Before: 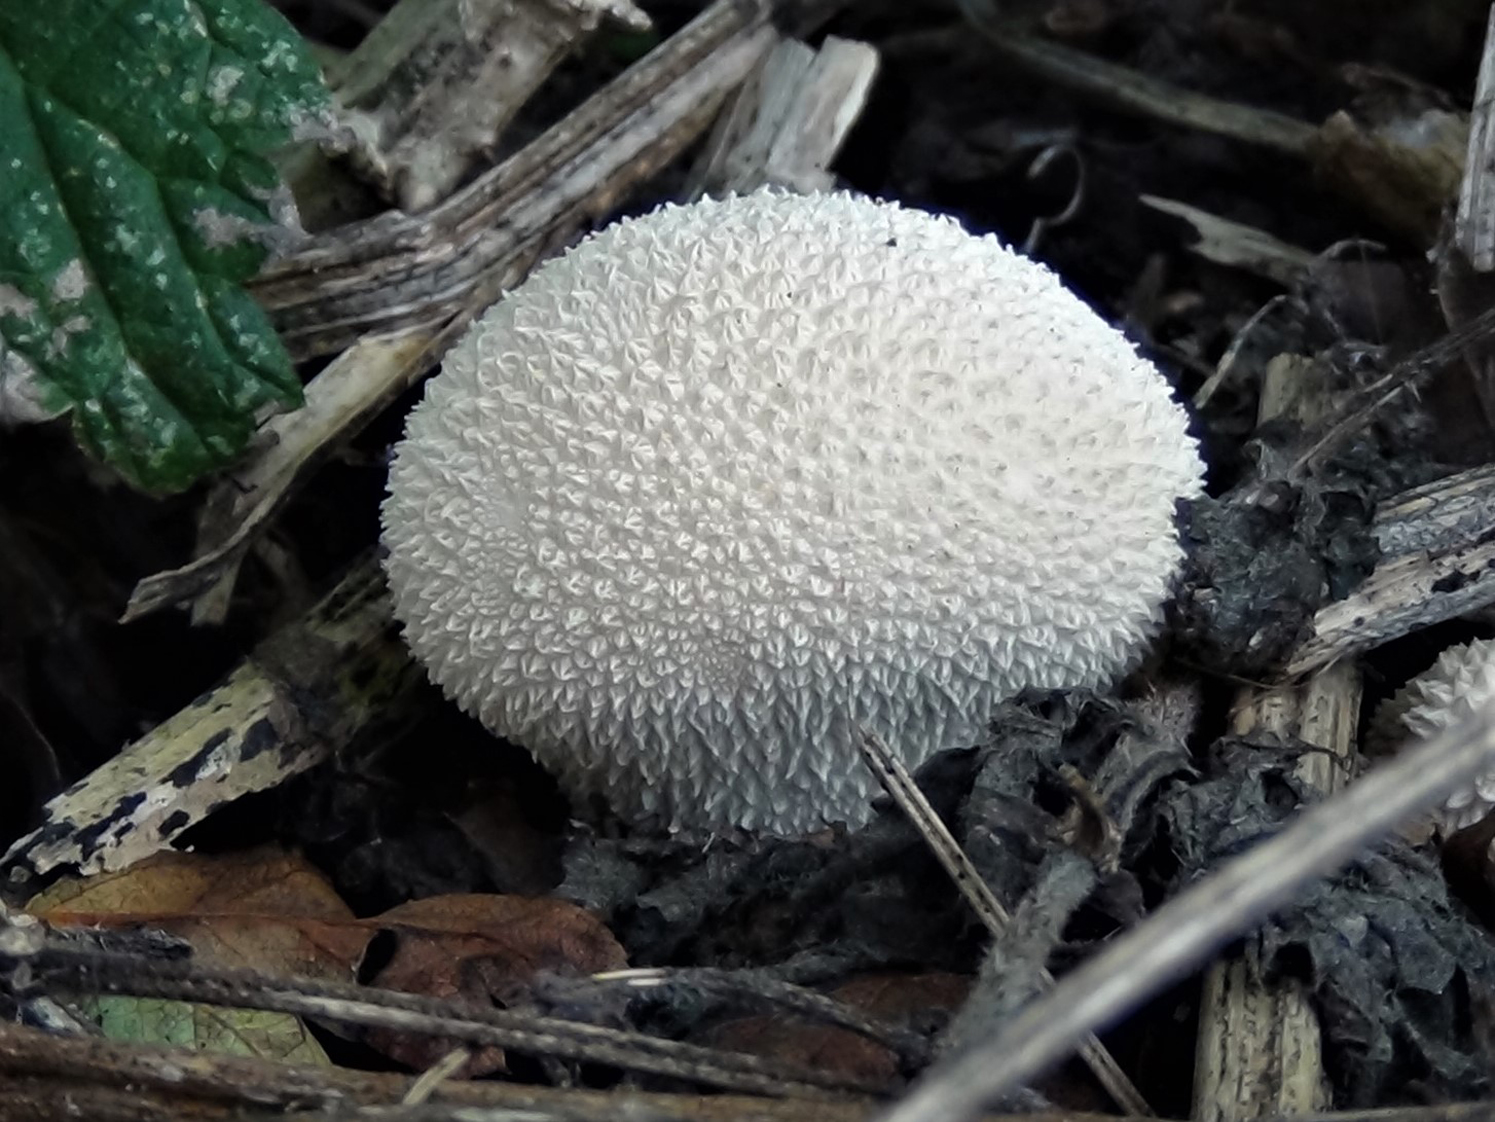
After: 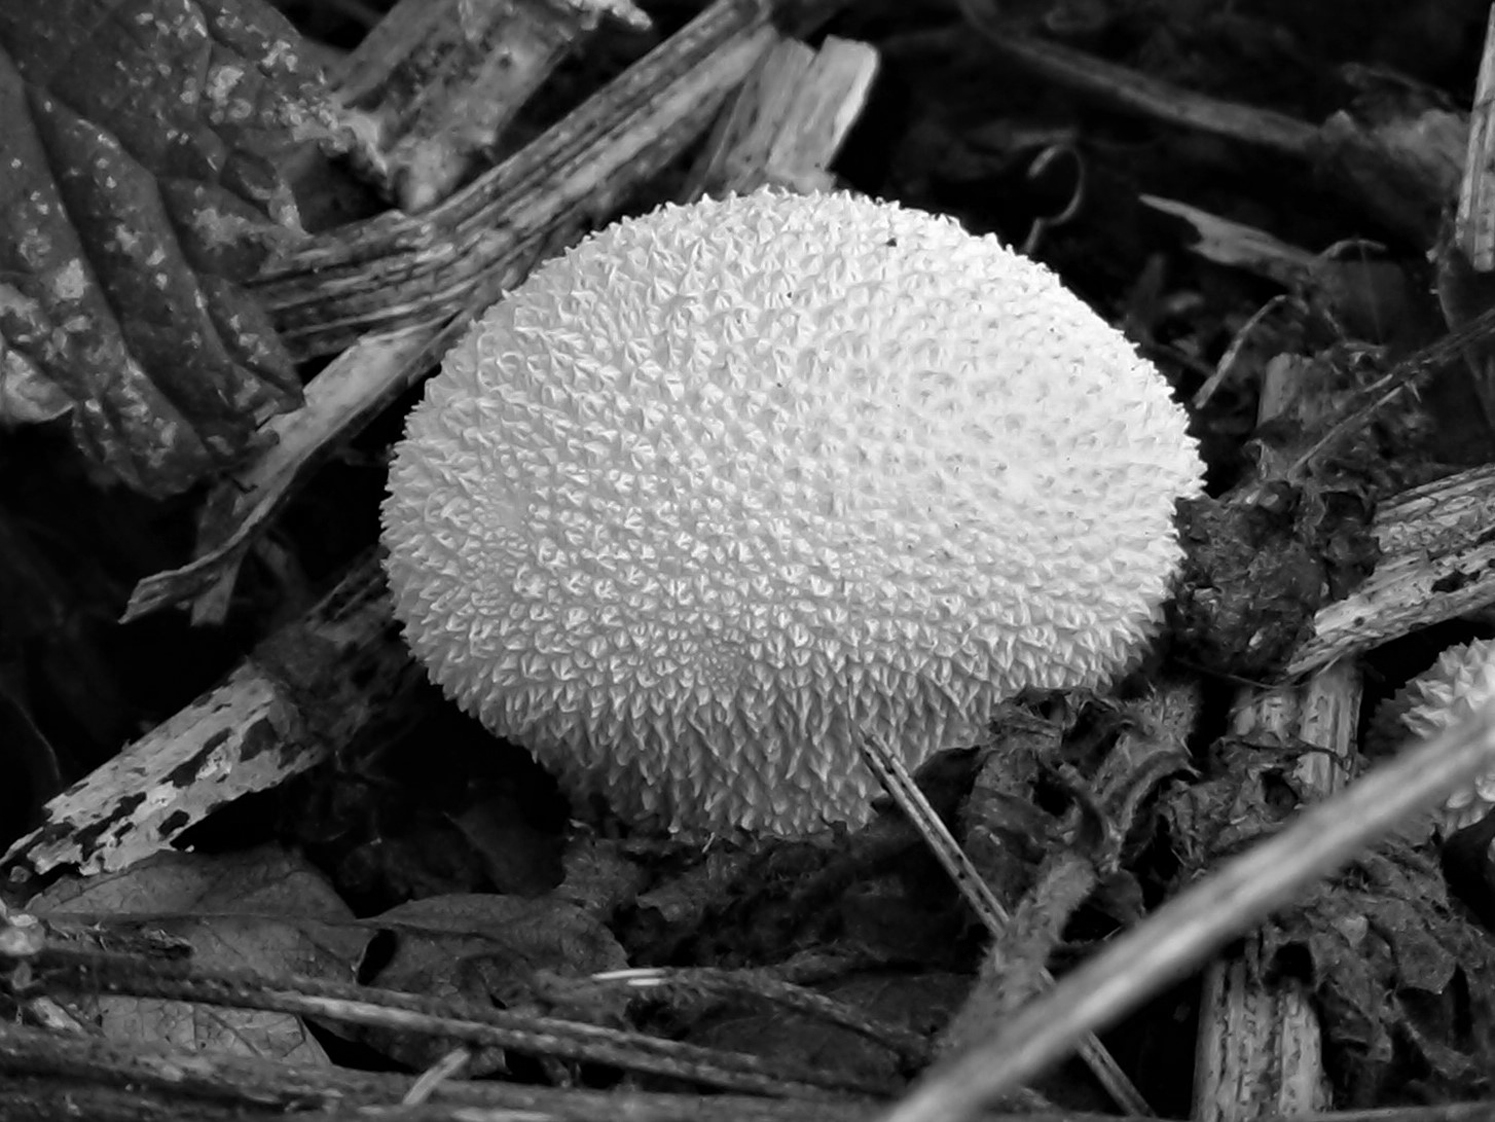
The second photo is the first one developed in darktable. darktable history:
color contrast: green-magenta contrast 0, blue-yellow contrast 0
local contrast: mode bilateral grid, contrast 20, coarseness 50, detail 102%, midtone range 0.2
